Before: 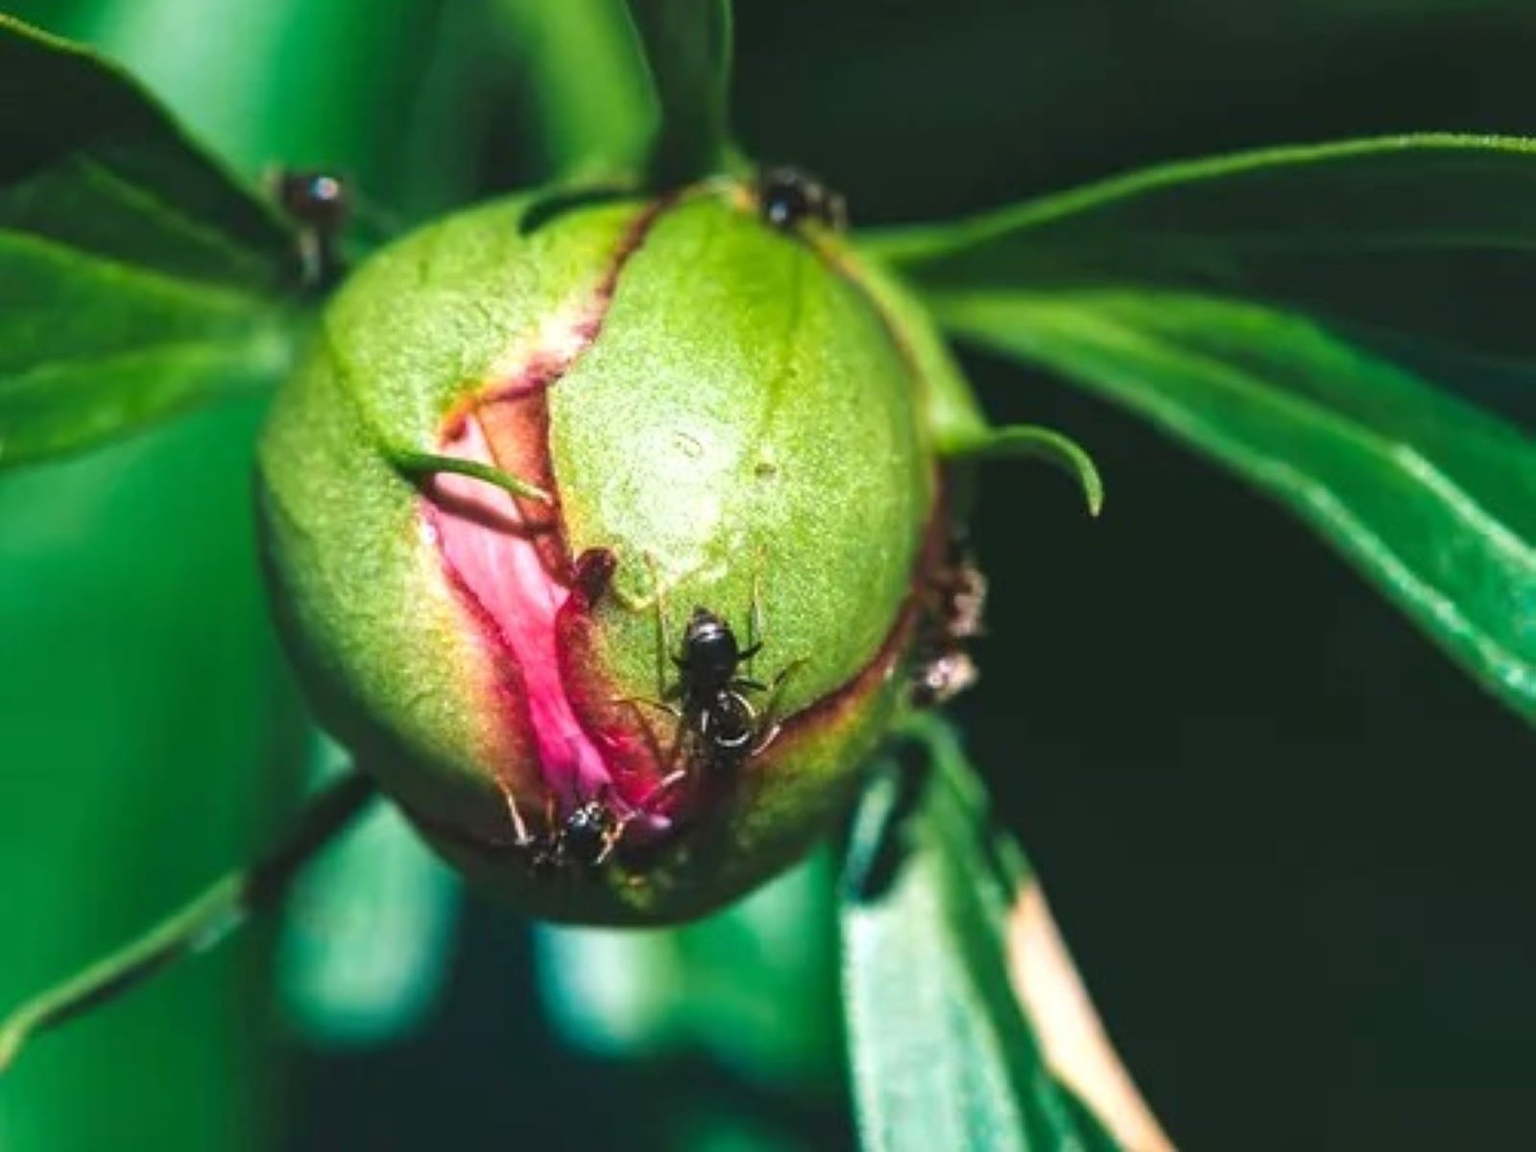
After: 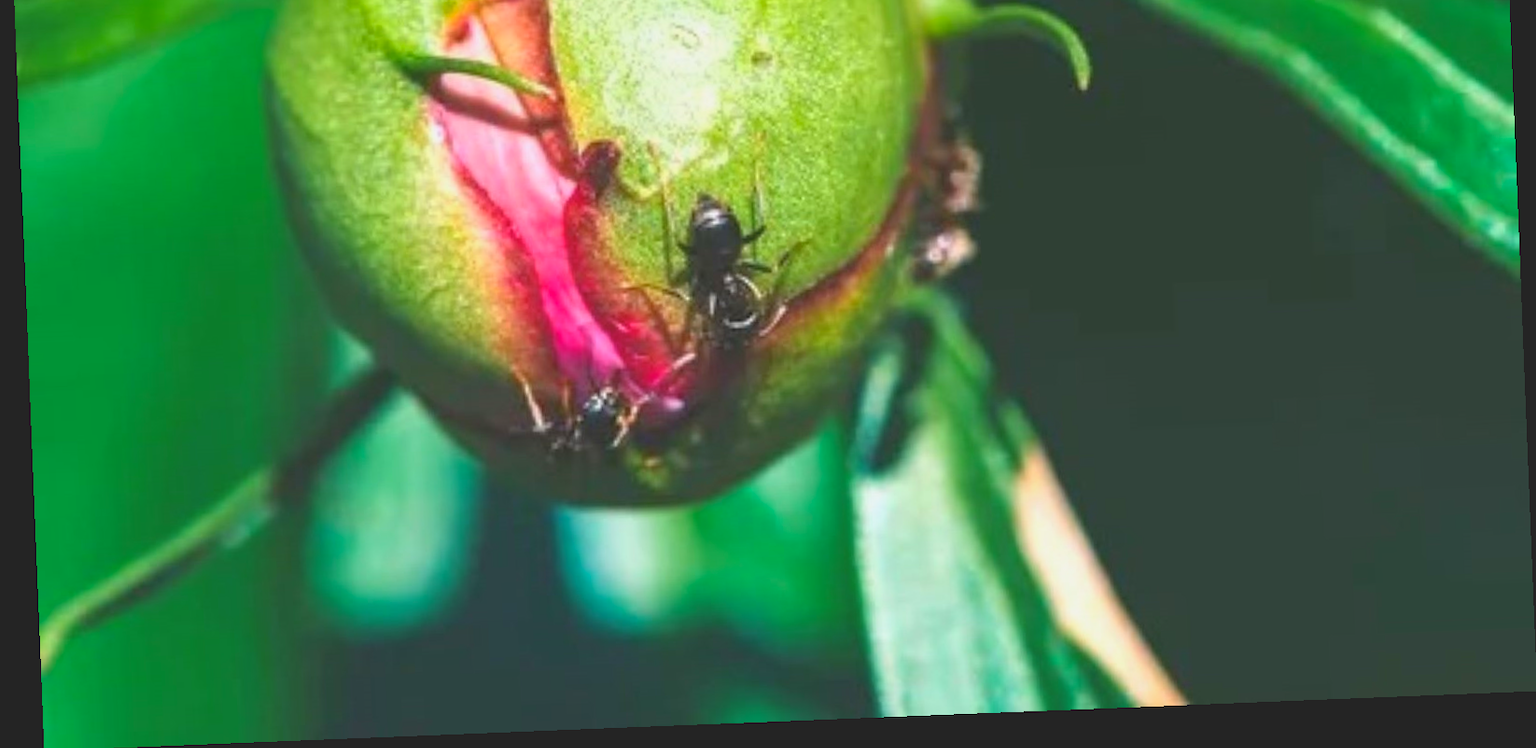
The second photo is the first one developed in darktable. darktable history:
crop and rotate: top 36.435%
exposure: black level correction 0.001, exposure 0.5 EV, compensate exposure bias true, compensate highlight preservation false
contrast brightness saturation: contrast -0.28
rotate and perspective: rotation -2.29°, automatic cropping off
